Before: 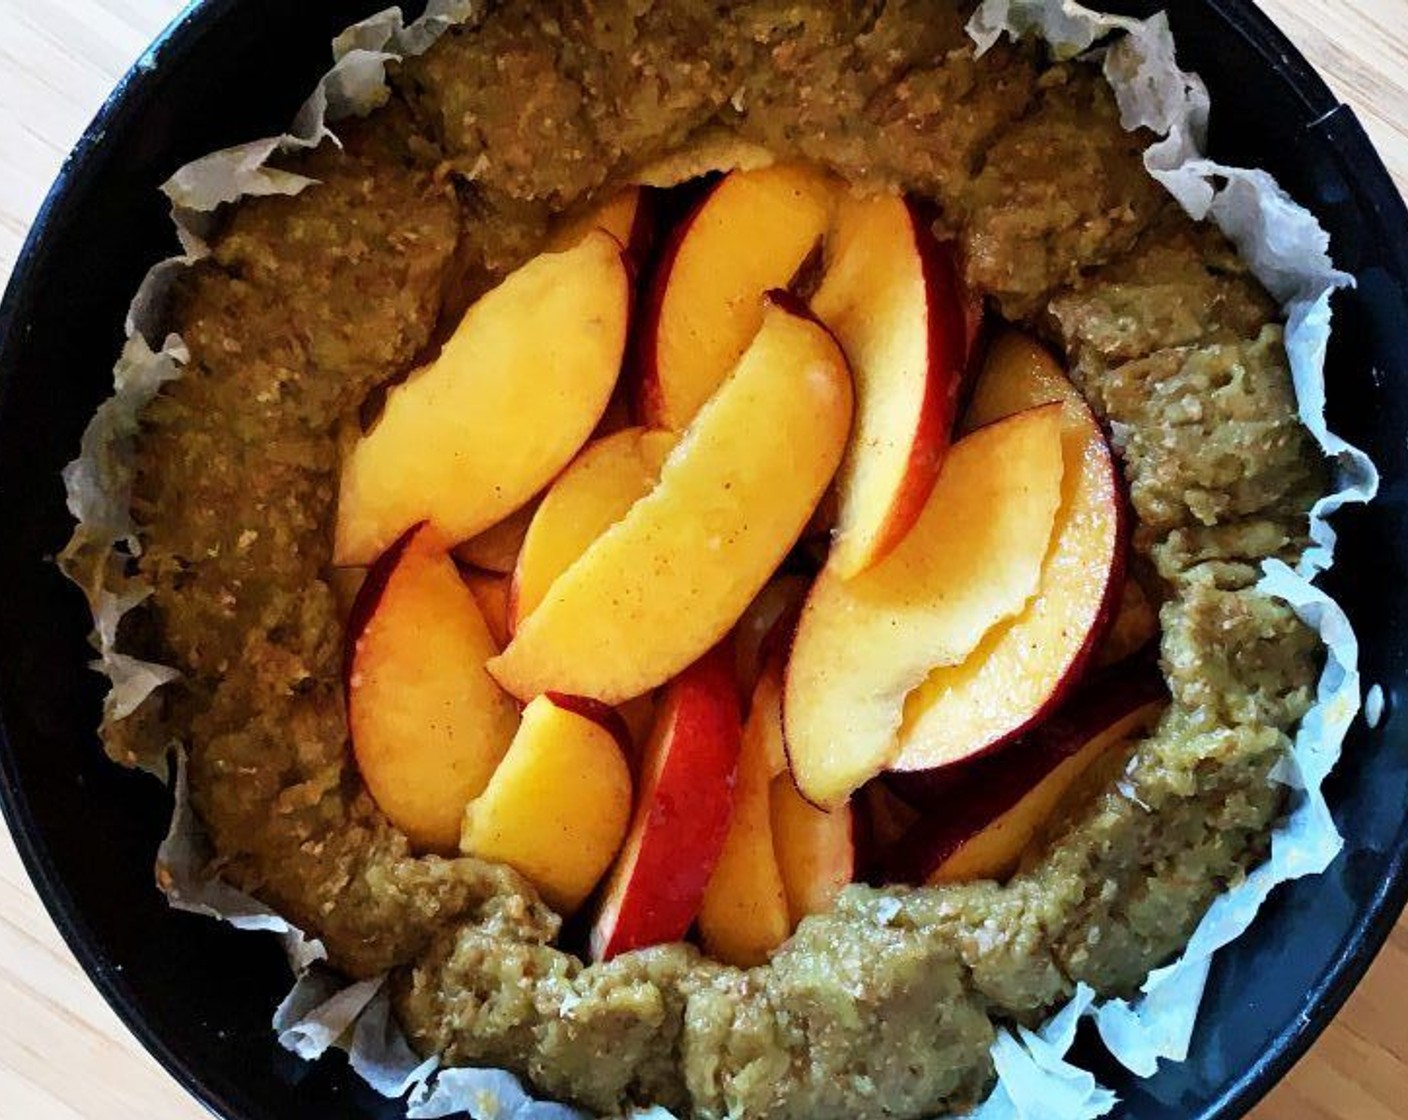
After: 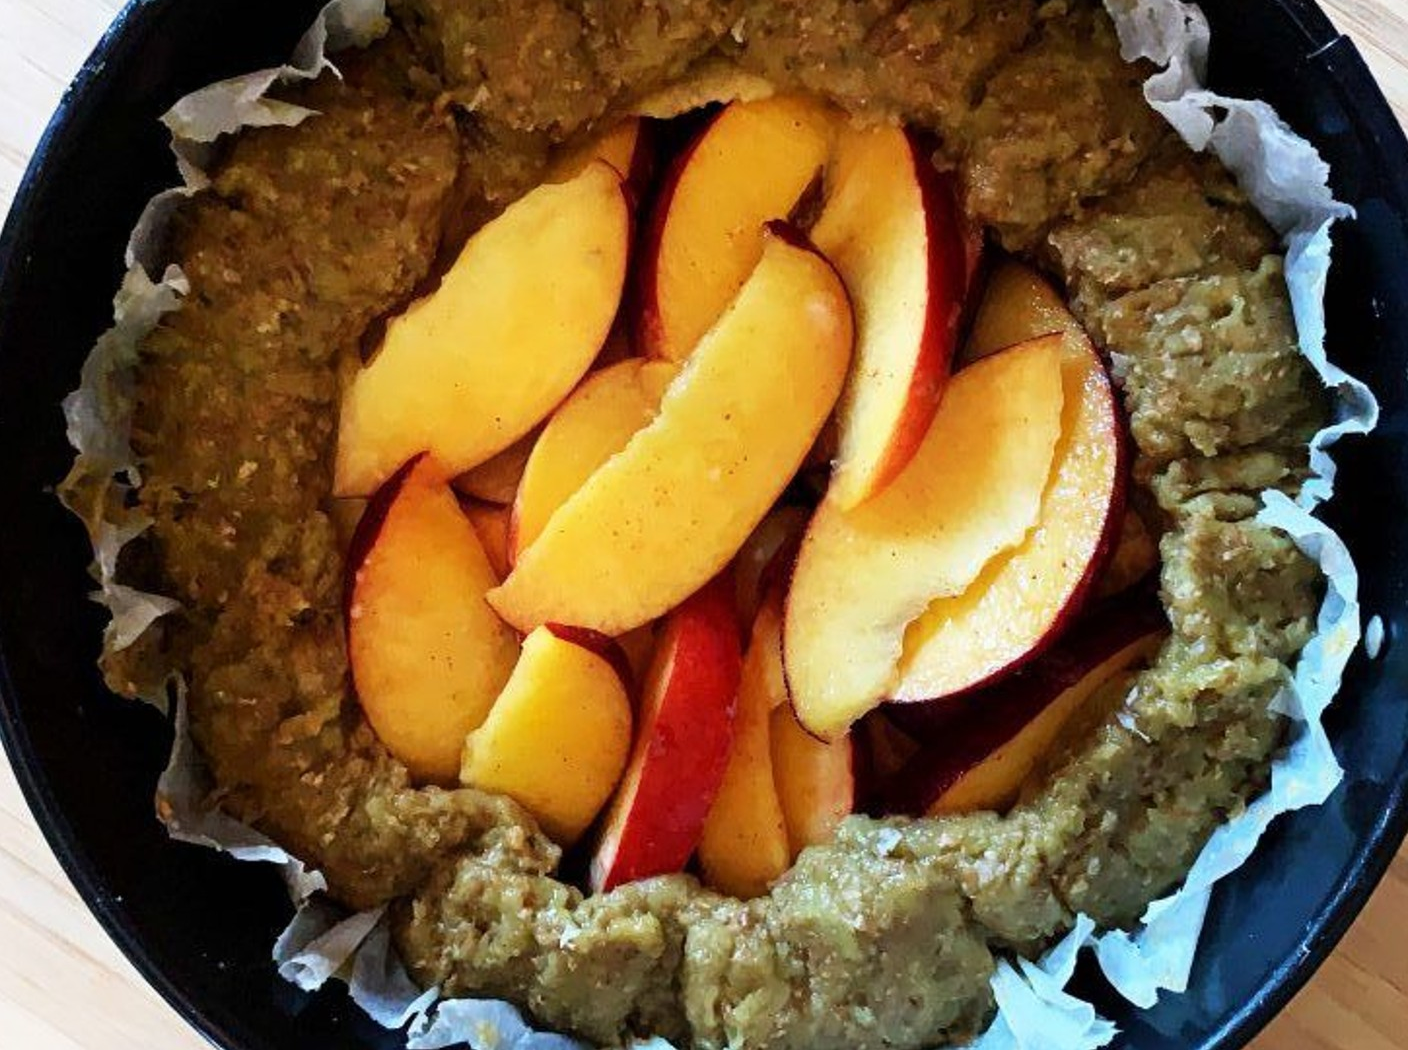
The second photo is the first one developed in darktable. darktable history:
crop and rotate: top 6.25%
shadows and highlights: shadows -24.28, highlights 49.77, soften with gaussian
